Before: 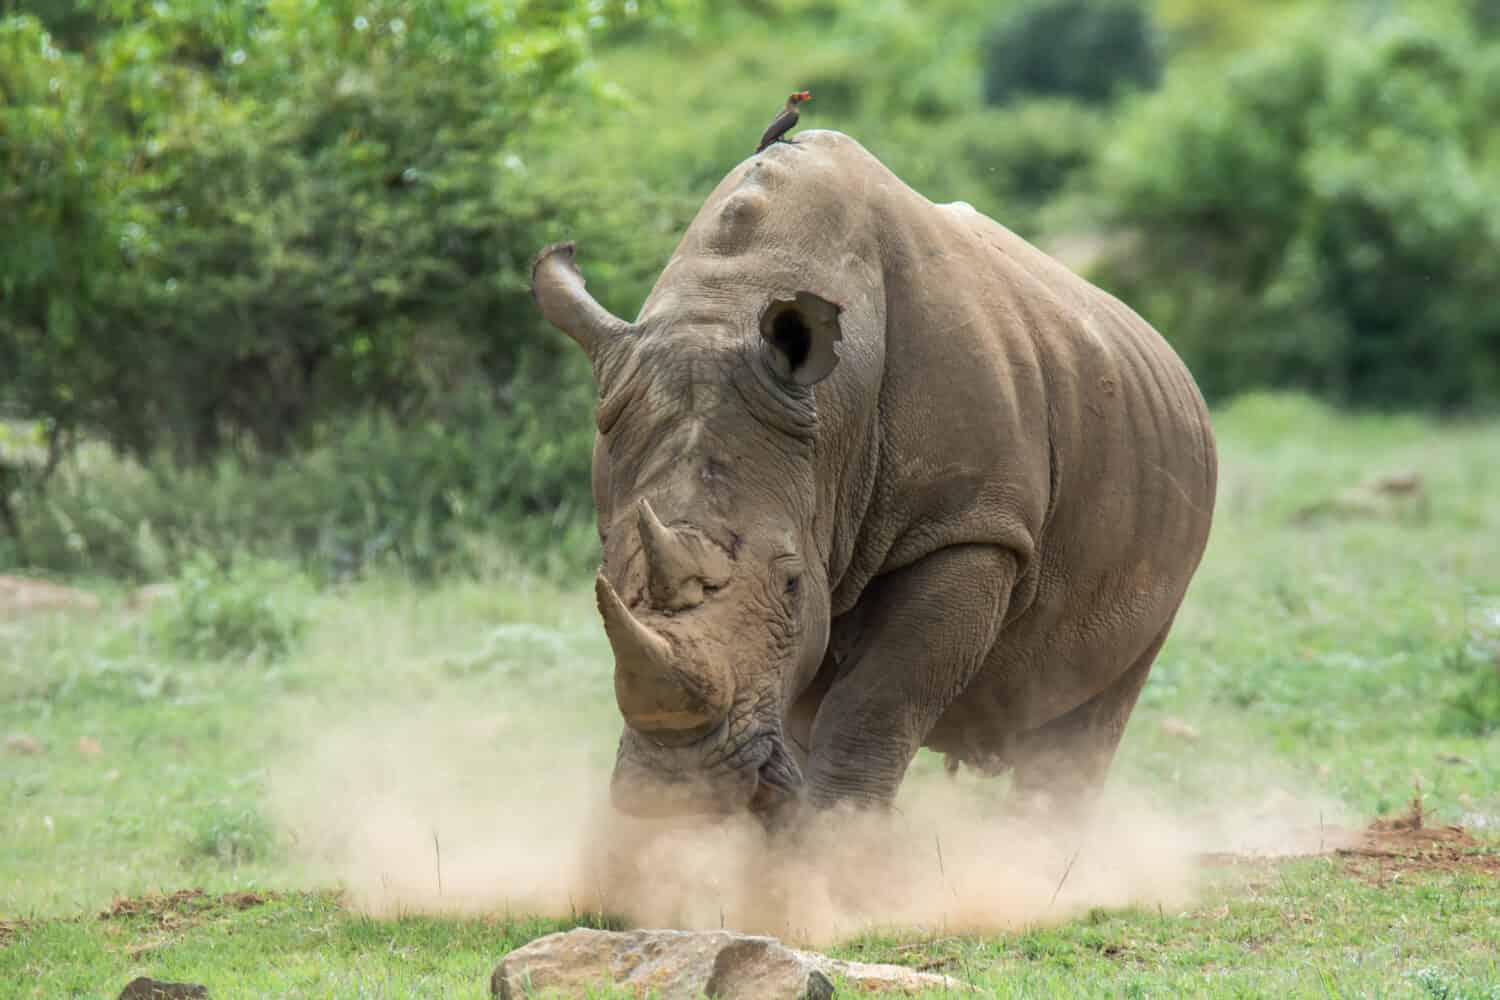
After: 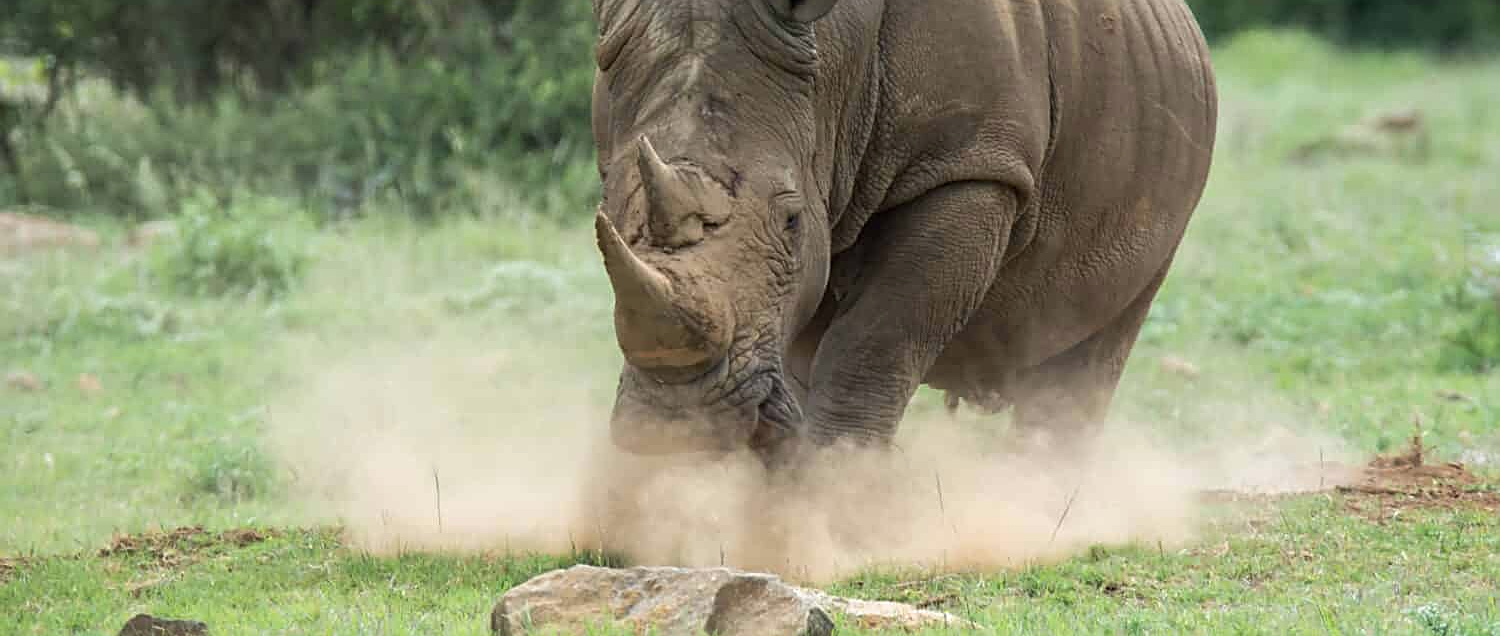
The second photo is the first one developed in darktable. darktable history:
sharpen: on, module defaults
contrast brightness saturation: contrast 0.009, saturation -0.051
crop and rotate: top 36.359%
